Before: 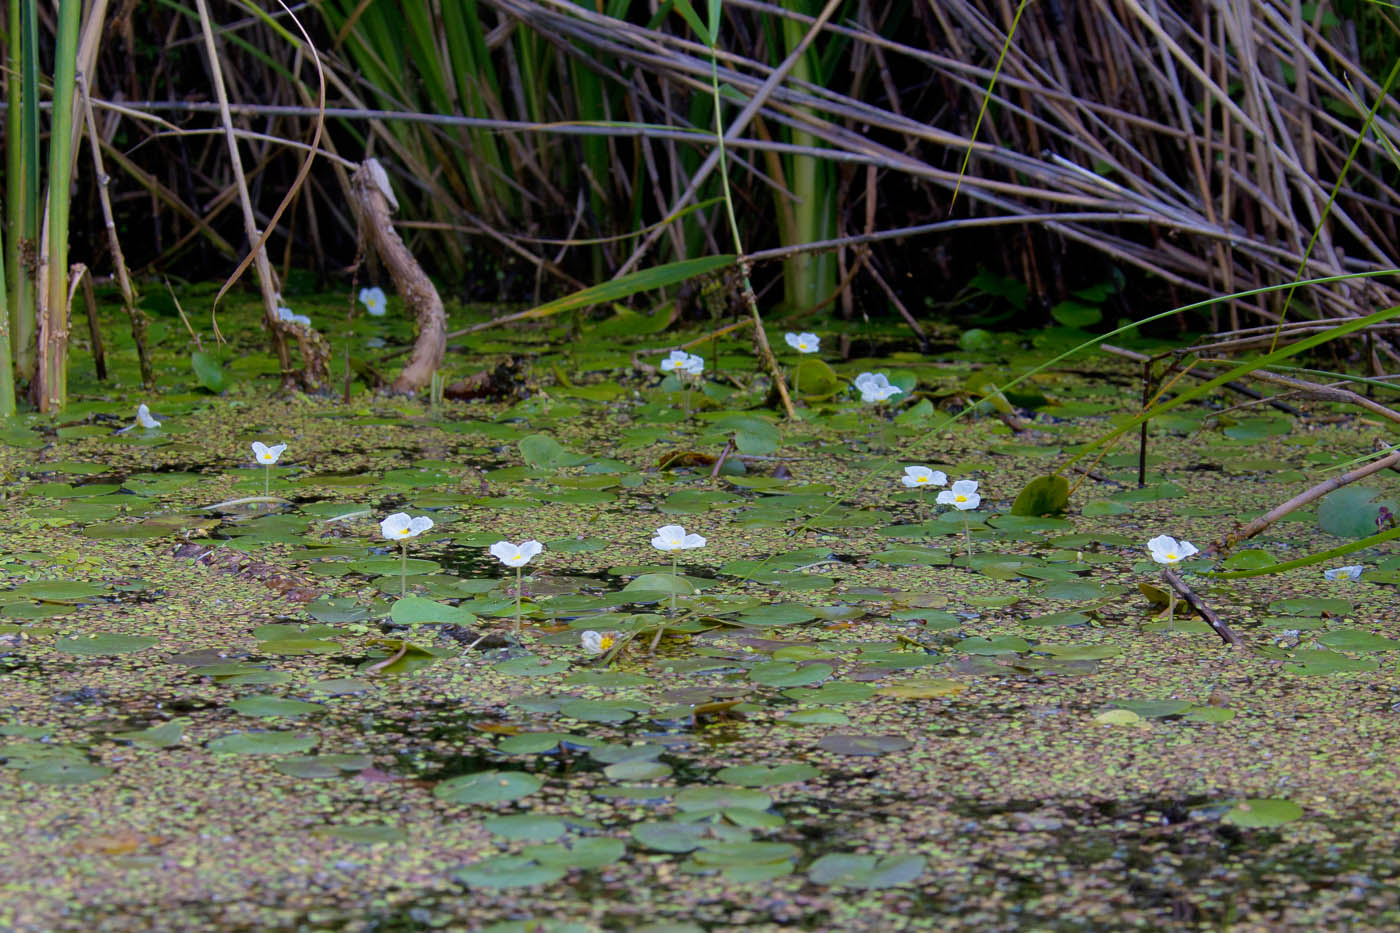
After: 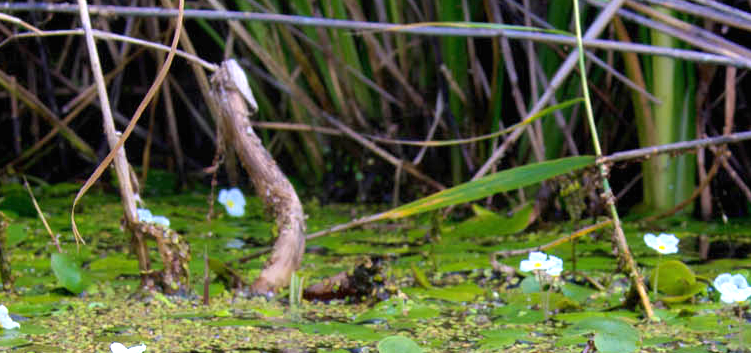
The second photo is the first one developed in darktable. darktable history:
crop: left 10.121%, top 10.631%, right 36.218%, bottom 51.526%
exposure: black level correction 0, exposure 1.2 EV, compensate highlight preservation false
